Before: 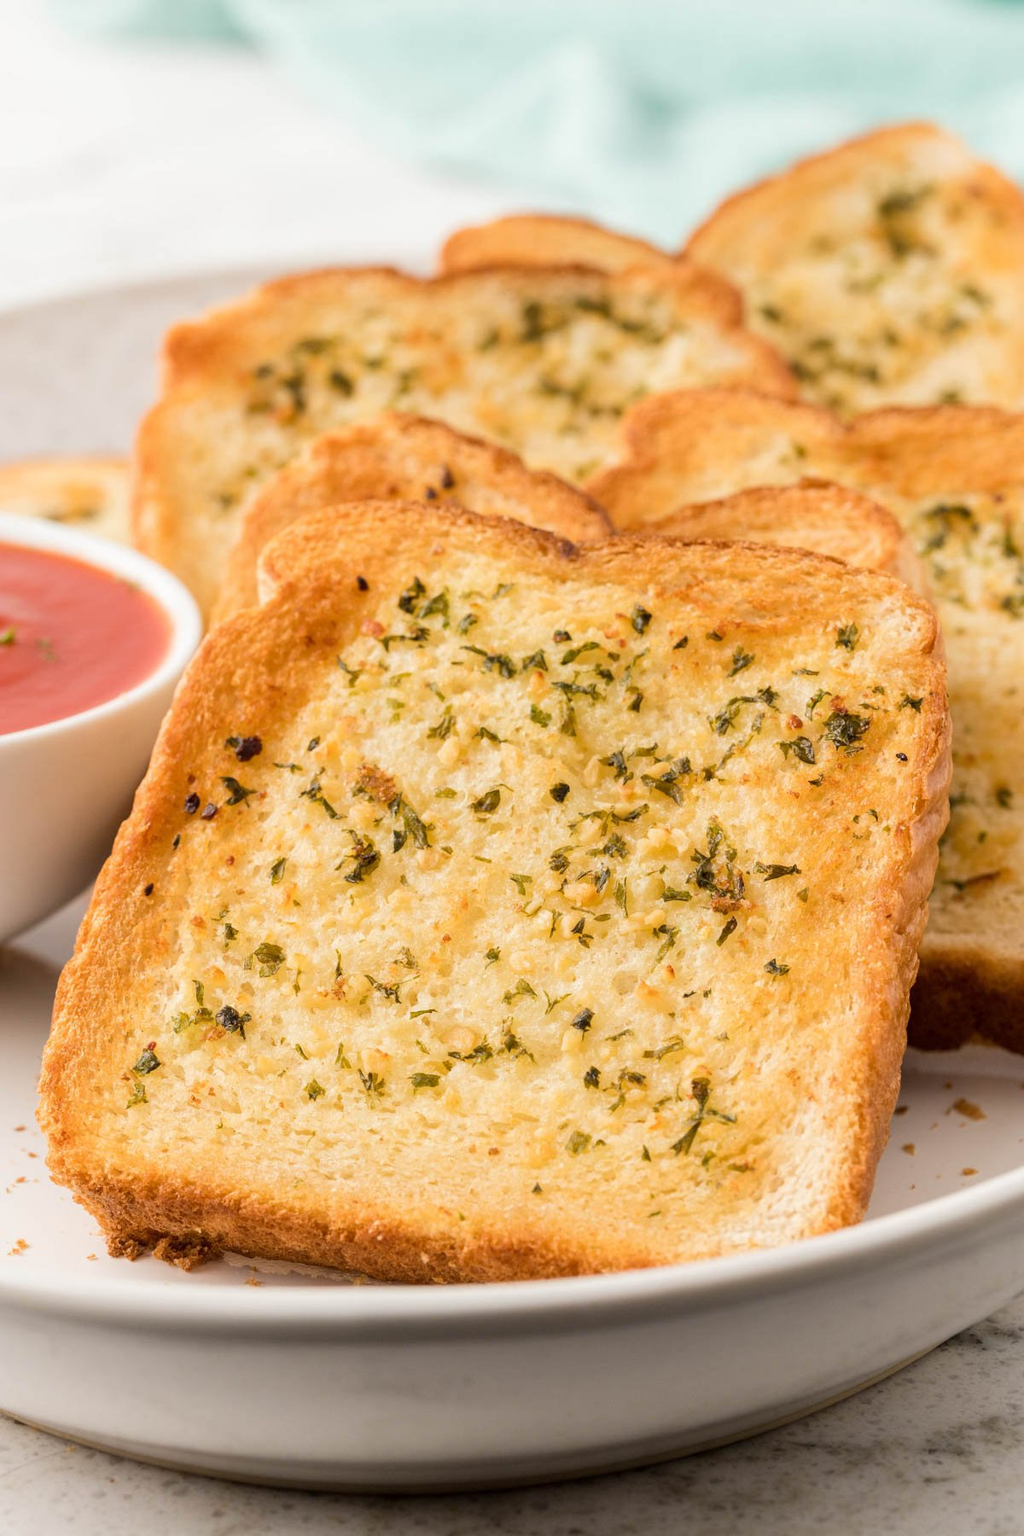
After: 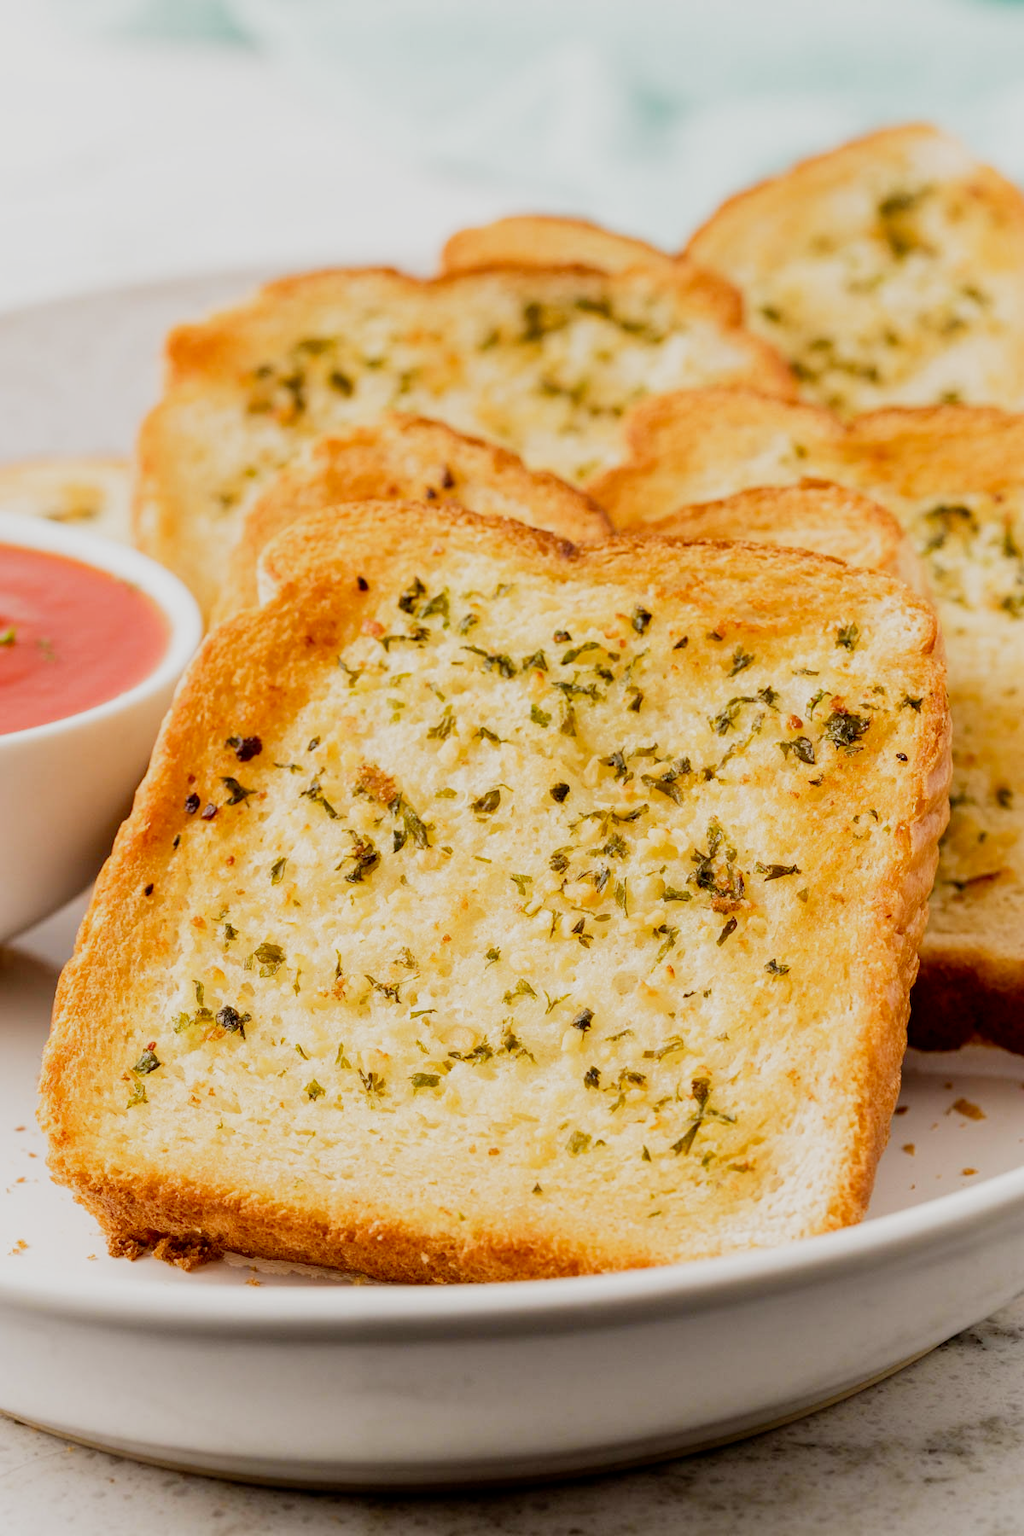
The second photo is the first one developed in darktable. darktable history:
filmic rgb: middle gray luminance 9.28%, black relative exposure -10.61 EV, white relative exposure 3.45 EV, threshold 5.96 EV, target black luminance 0%, hardness 5.98, latitude 59.49%, contrast 1.087, highlights saturation mix 5.47%, shadows ↔ highlights balance 29.51%, preserve chrominance no, color science v5 (2021), contrast in shadows safe, contrast in highlights safe, enable highlight reconstruction true
